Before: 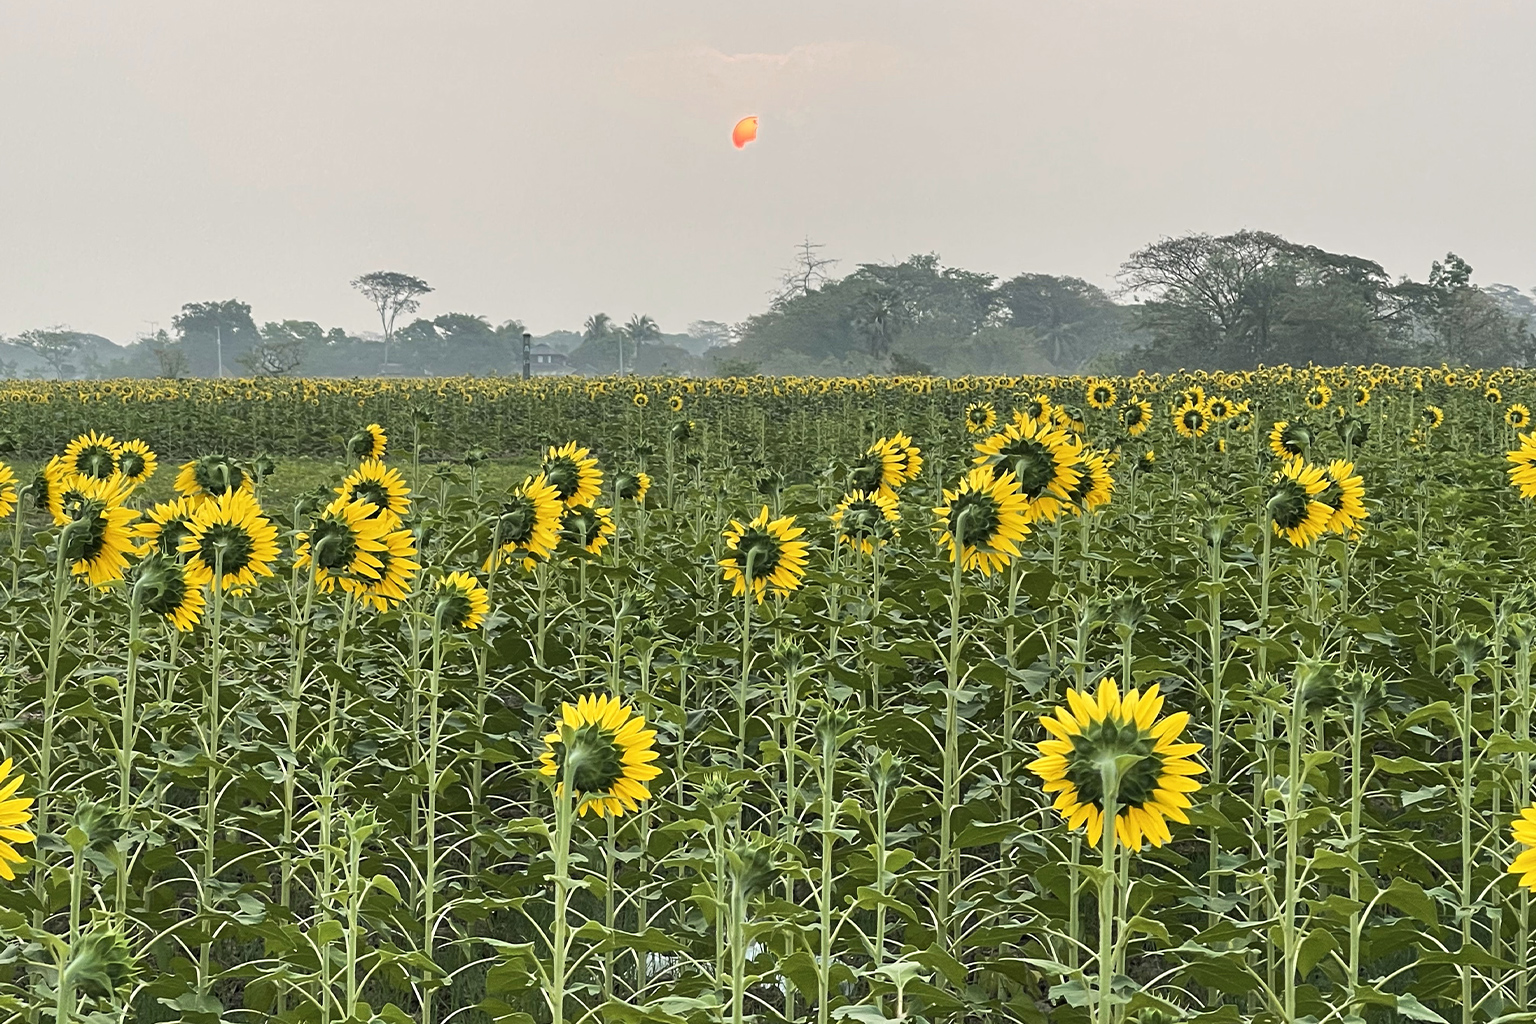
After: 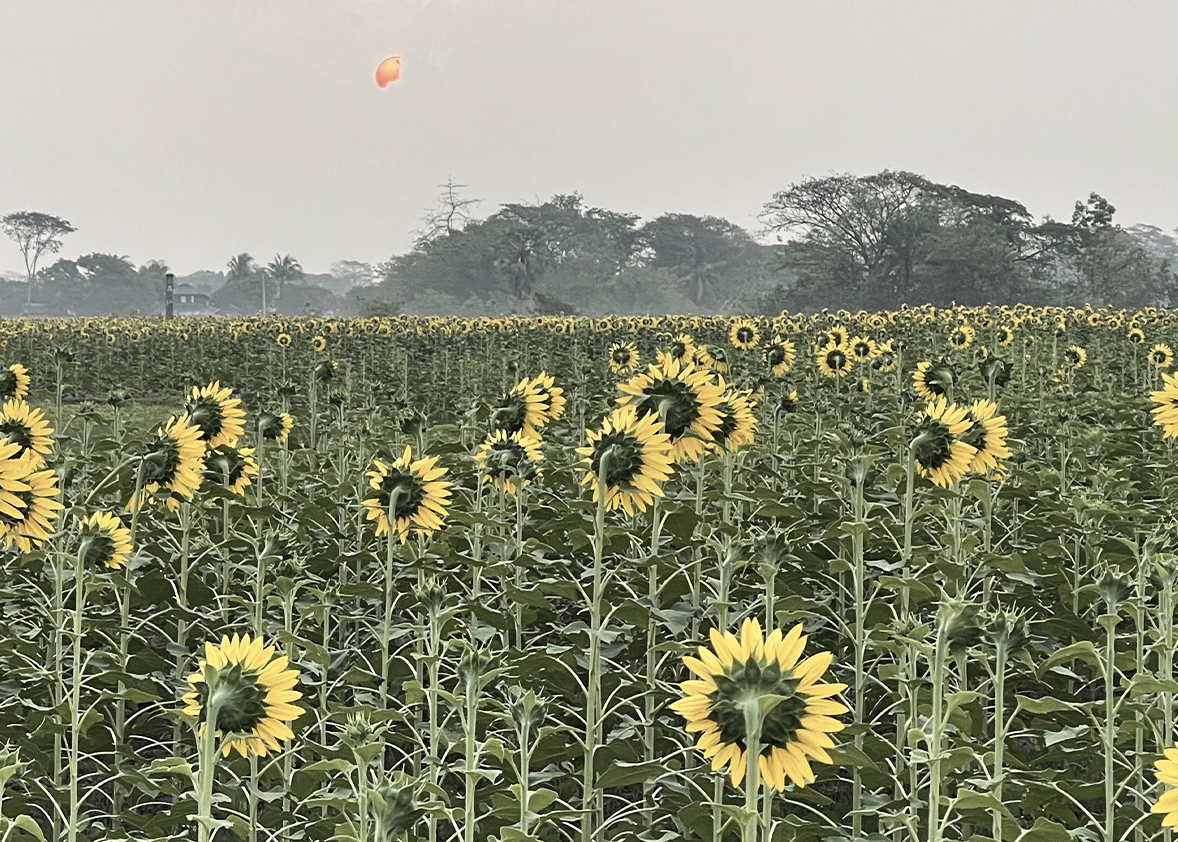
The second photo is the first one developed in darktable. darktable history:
crop: left 23.261%, top 5.883%, bottom 11.852%
contrast brightness saturation: contrast 0.102, saturation -0.373
